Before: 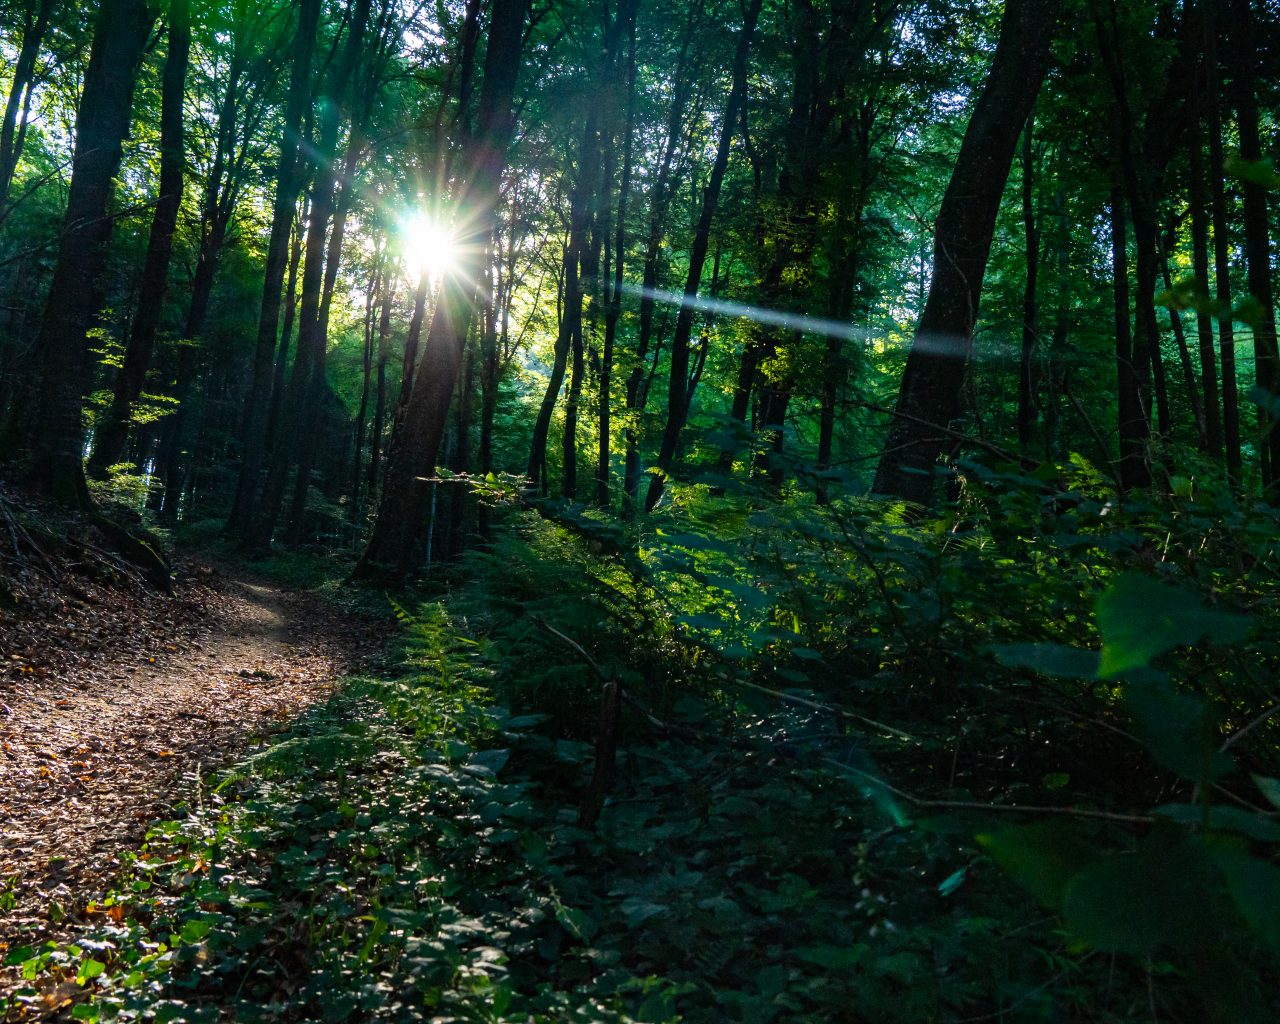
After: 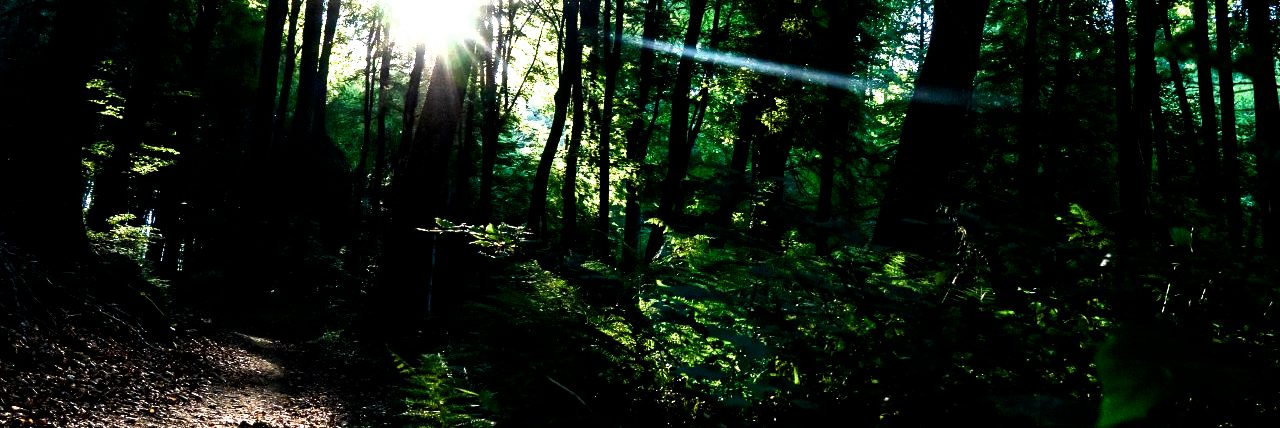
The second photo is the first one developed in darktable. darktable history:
crop and rotate: top 24.363%, bottom 33.806%
contrast brightness saturation: brightness -0.21, saturation 0.076
exposure: exposure 0.493 EV, compensate highlight preservation false
filmic rgb: black relative exposure -8.28 EV, white relative exposure 2.21 EV, hardness 7.06, latitude 85.11%, contrast 1.702, highlights saturation mix -3.87%, shadows ↔ highlights balance -2.86%, iterations of high-quality reconstruction 0
